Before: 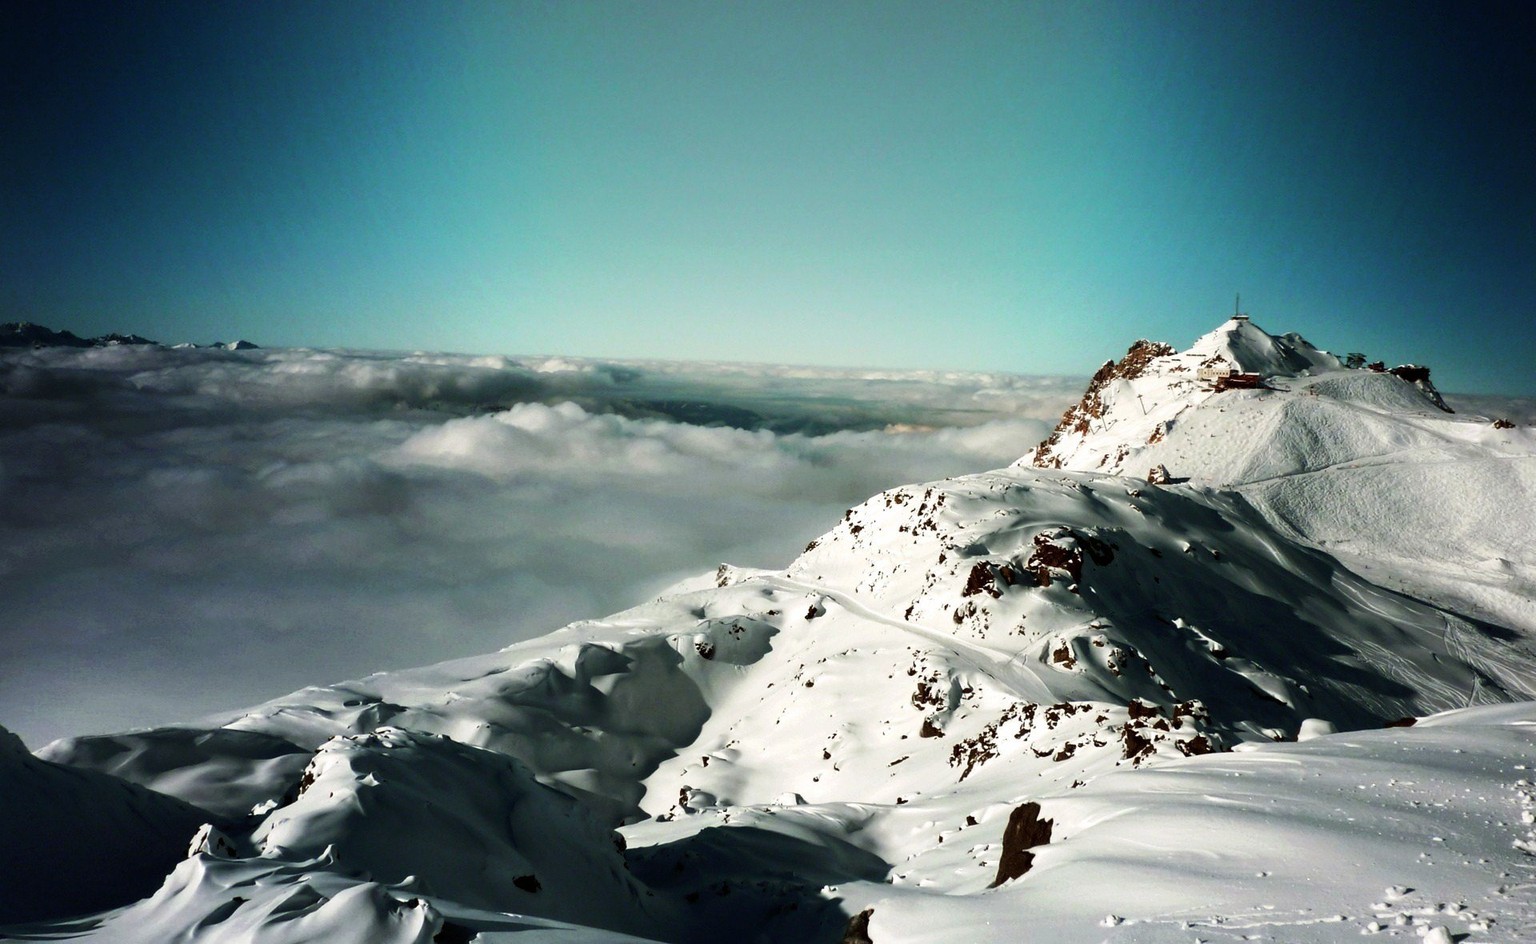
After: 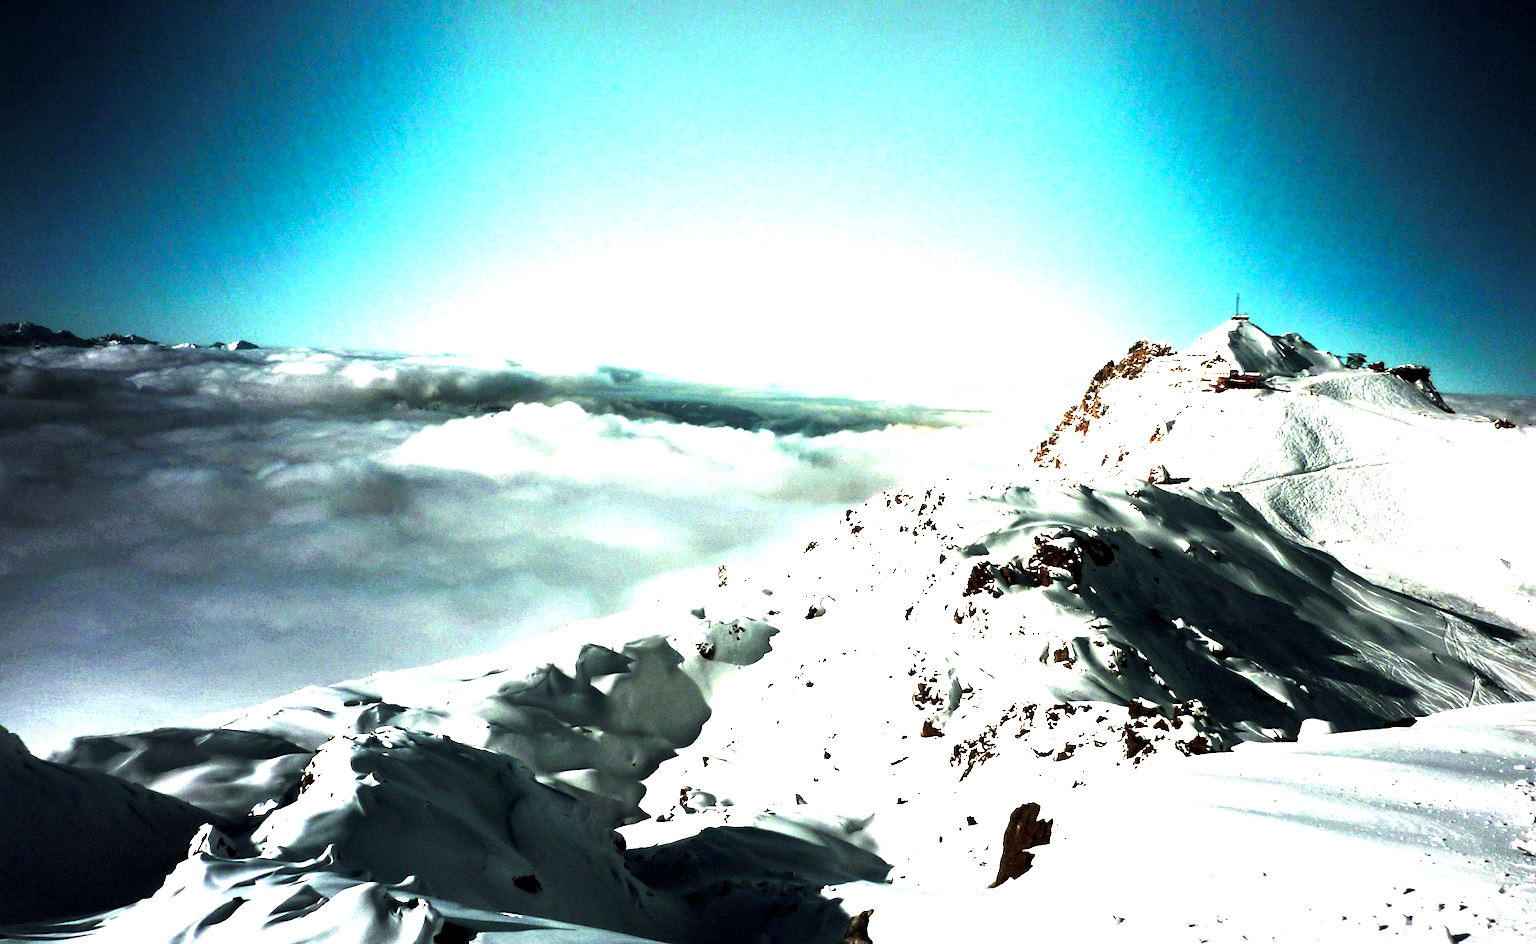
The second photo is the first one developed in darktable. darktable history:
tone curve: curves: ch0 [(0, 0) (0.003, 0.006) (0.011, 0.015) (0.025, 0.032) (0.044, 0.054) (0.069, 0.079) (0.1, 0.111) (0.136, 0.146) (0.177, 0.186) (0.224, 0.229) (0.277, 0.286) (0.335, 0.348) (0.399, 0.426) (0.468, 0.514) (0.543, 0.609) (0.623, 0.706) (0.709, 0.789) (0.801, 0.862) (0.898, 0.926) (1, 1)], preserve colors none
levels: levels [0.012, 0.367, 0.697]
local contrast: highlights 106%, shadows 100%, detail 120%, midtone range 0.2
exposure: compensate highlight preservation false
